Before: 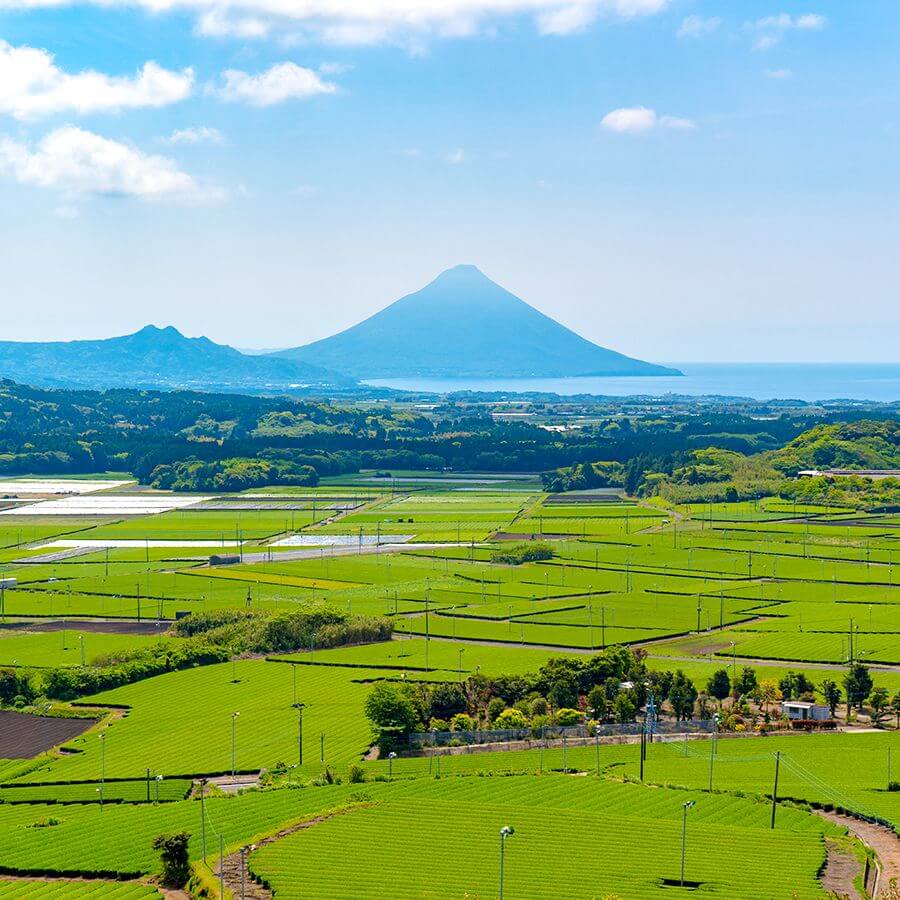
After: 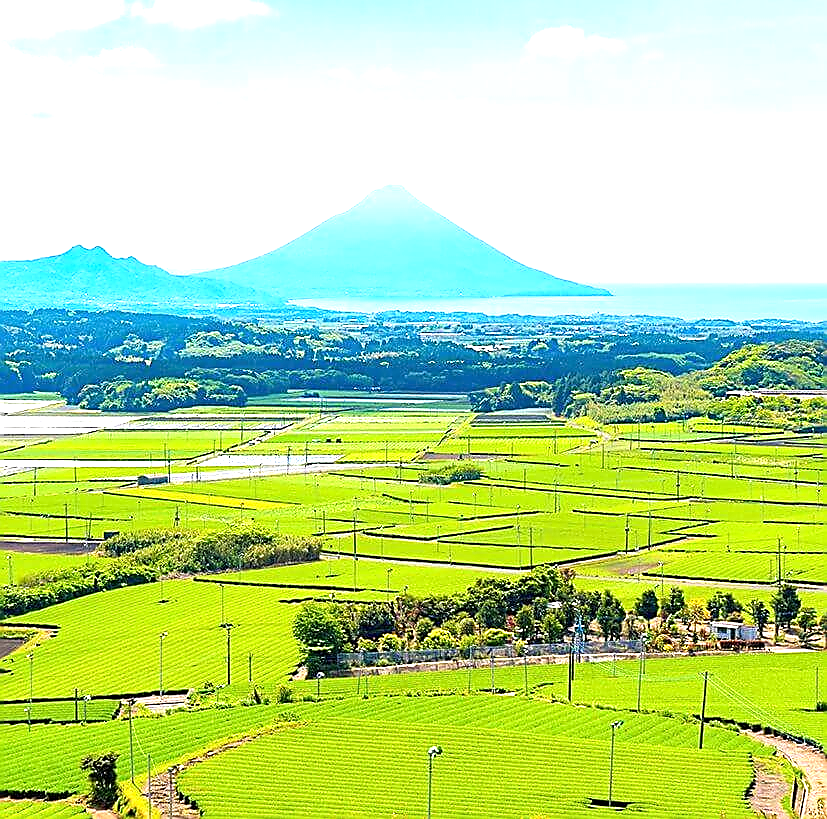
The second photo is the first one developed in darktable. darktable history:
exposure: black level correction 0, exposure 1.2 EV, compensate exposure bias true, compensate highlight preservation false
crop and rotate: left 8.074%, top 8.93%
sharpen: radius 1.365, amount 1.263, threshold 0.842
